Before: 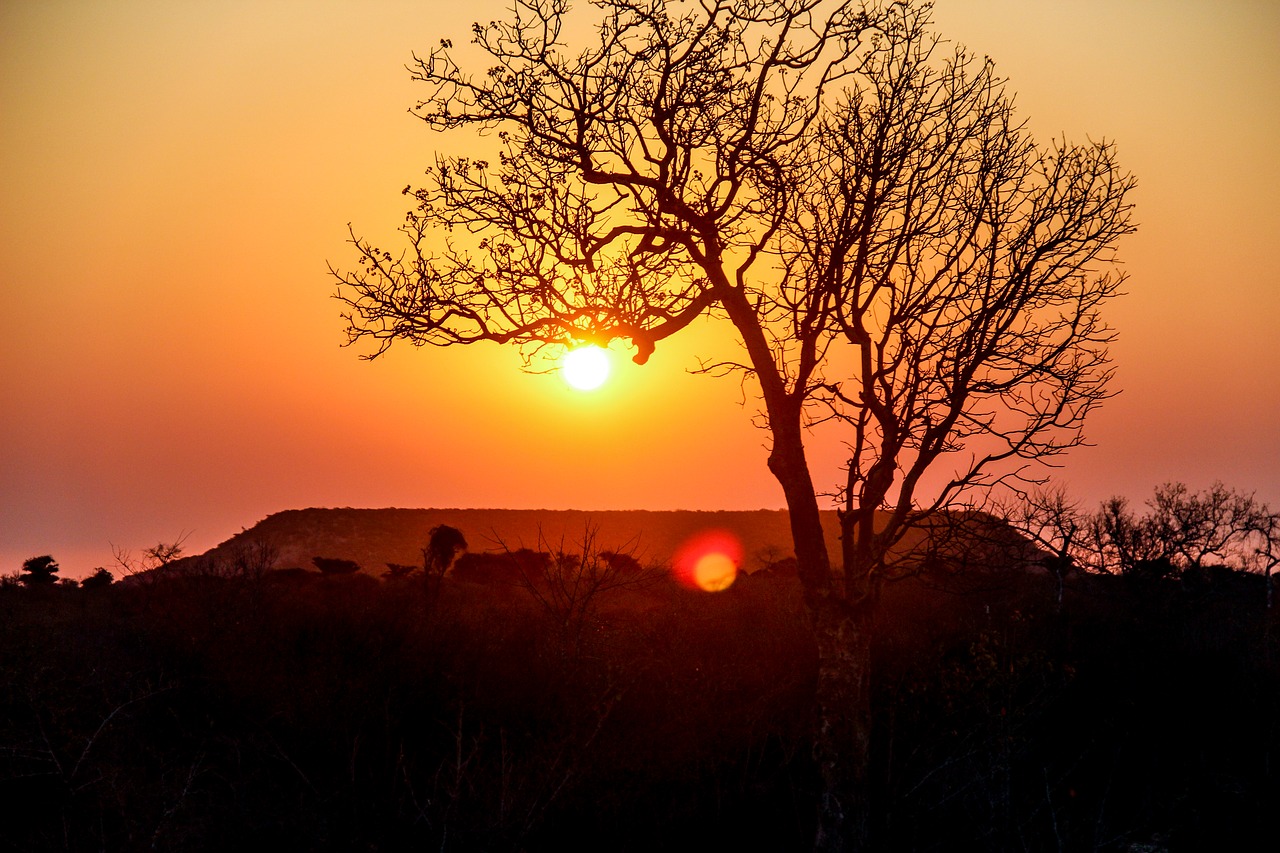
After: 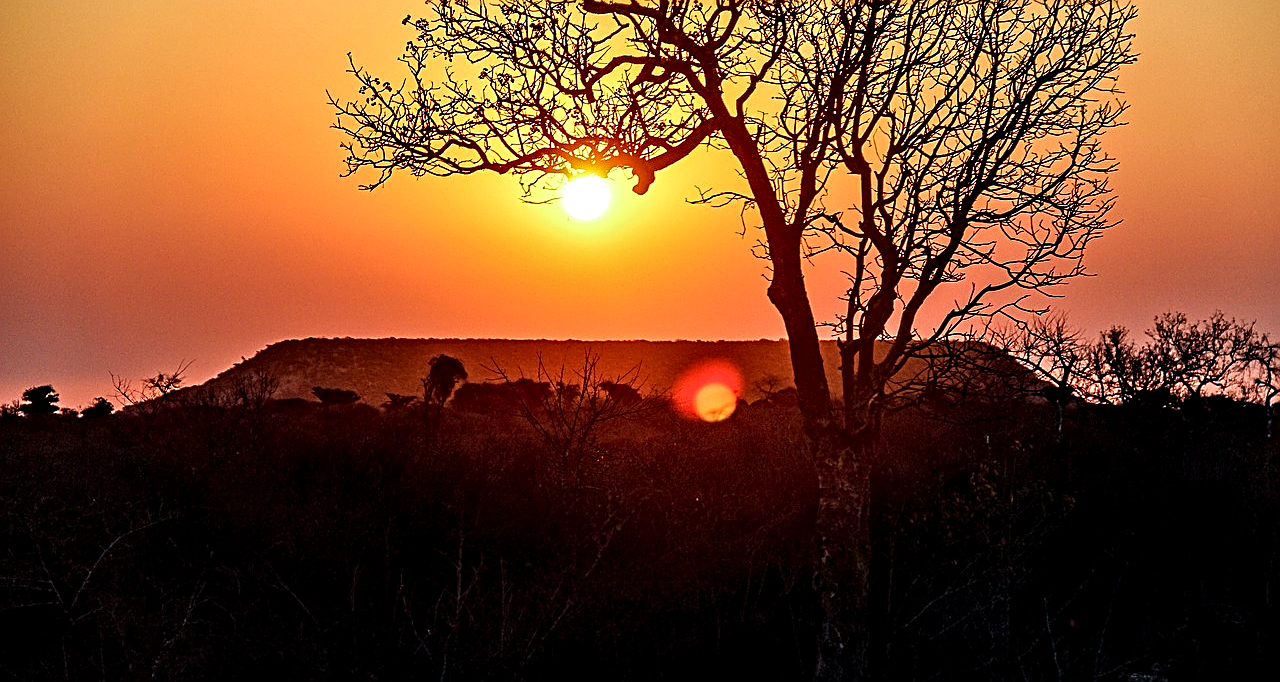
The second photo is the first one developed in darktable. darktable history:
contrast equalizer: y [[0.5, 0.542, 0.583, 0.625, 0.667, 0.708], [0.5 ×6], [0.5 ×6], [0 ×6], [0 ×6]]
sharpen: on, module defaults
crop and rotate: top 19.983%
